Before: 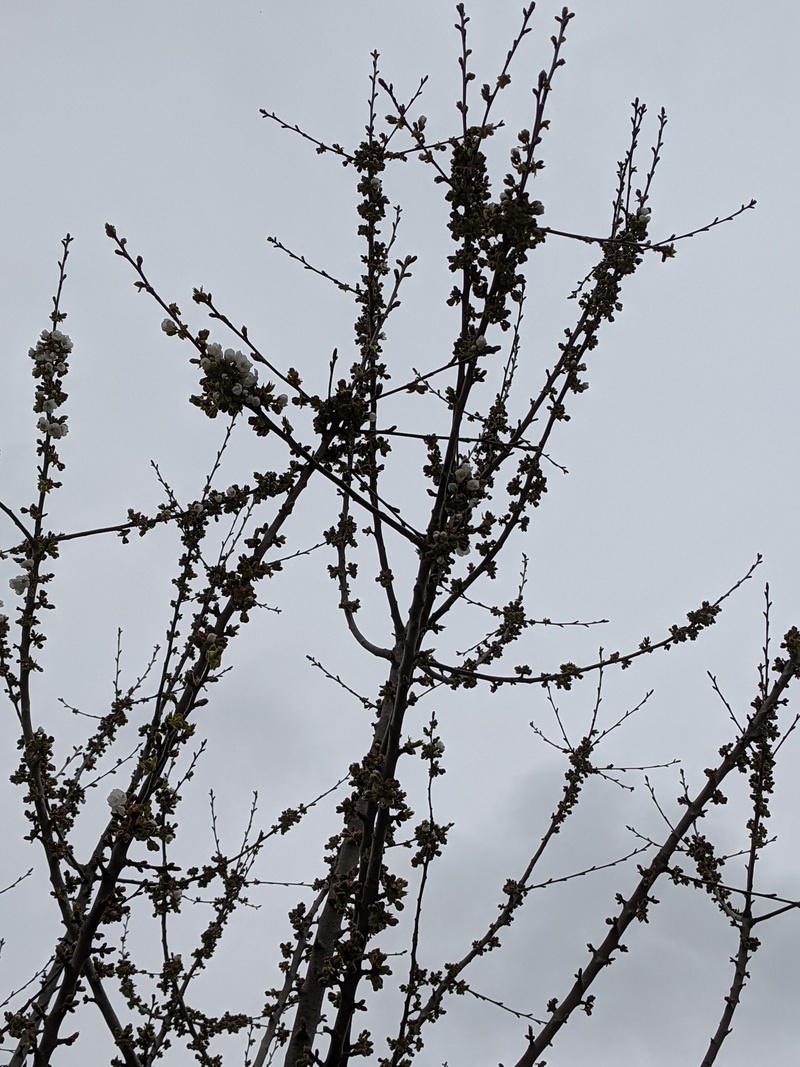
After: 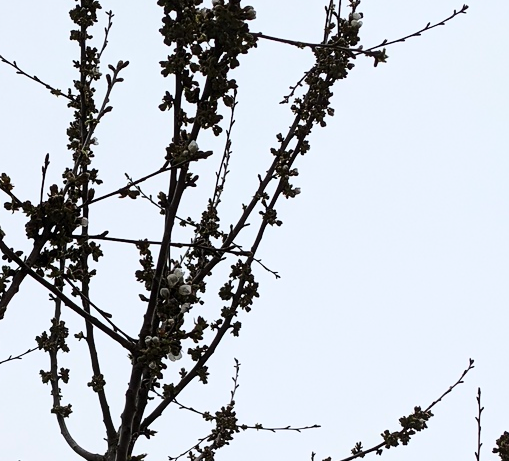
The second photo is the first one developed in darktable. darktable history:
base curve: curves: ch0 [(0, 0) (0.032, 0.037) (0.105, 0.228) (0.435, 0.76) (0.856, 0.983) (1, 1)]
crop: left 36.005%, top 18.293%, right 0.31%, bottom 38.444%
